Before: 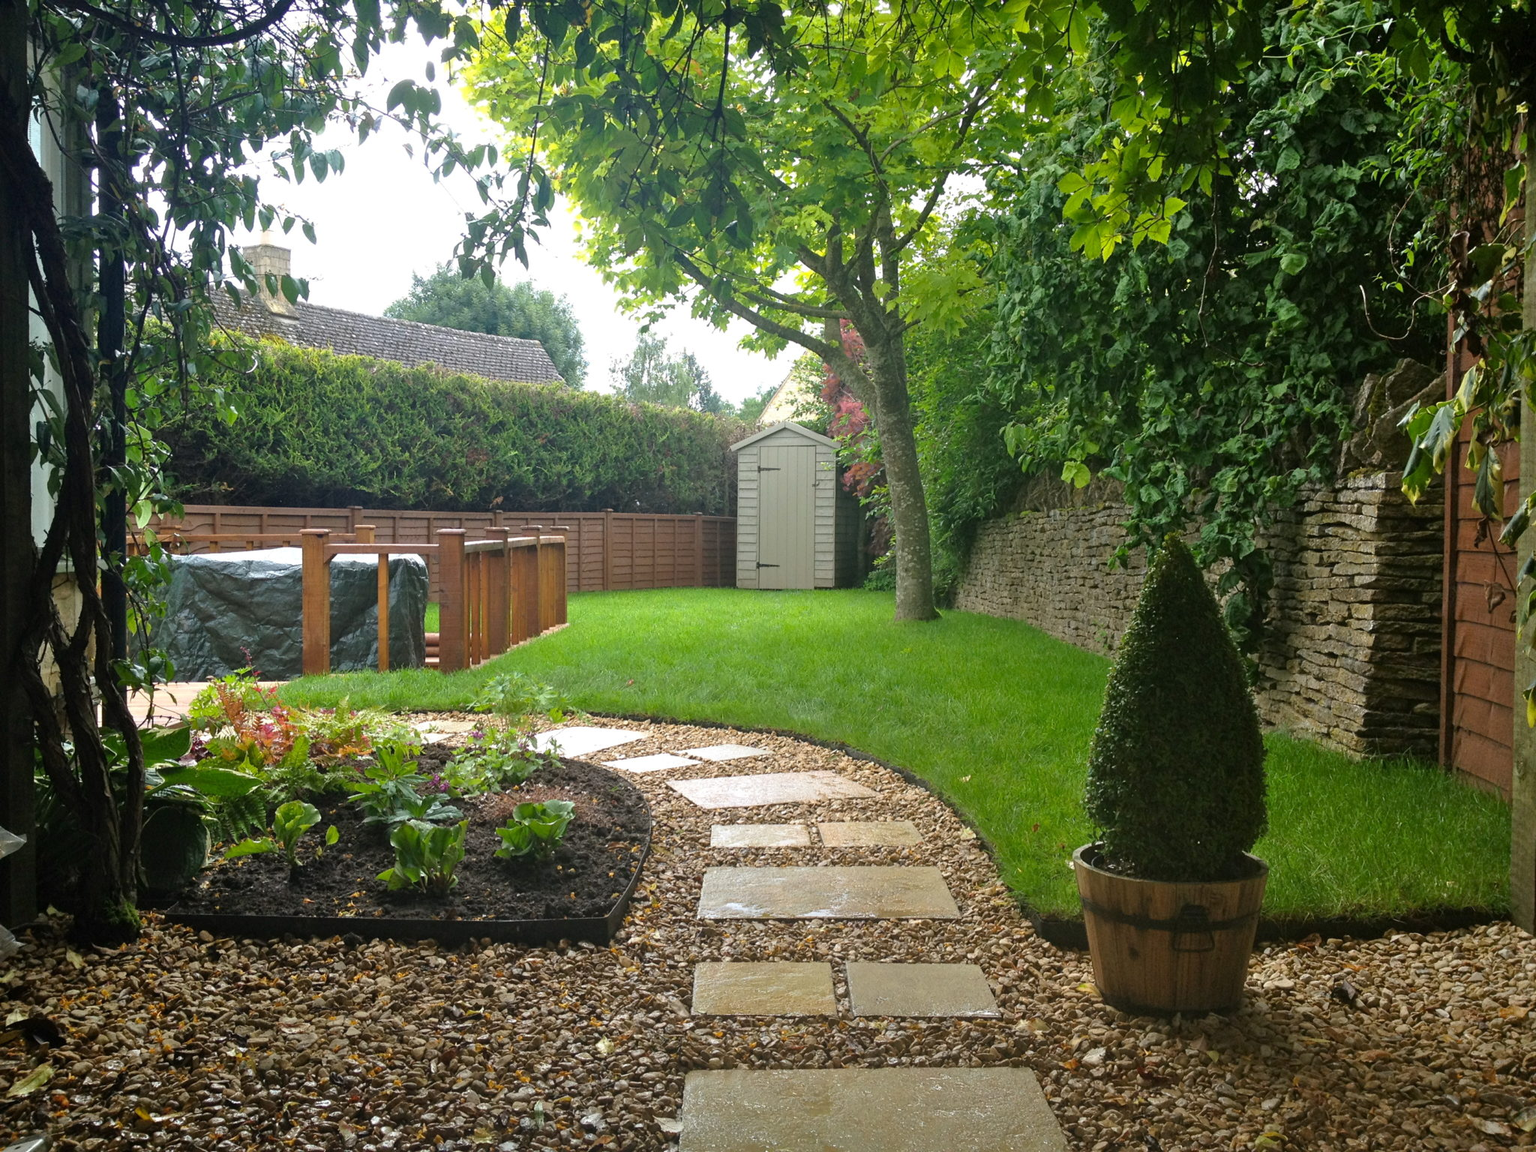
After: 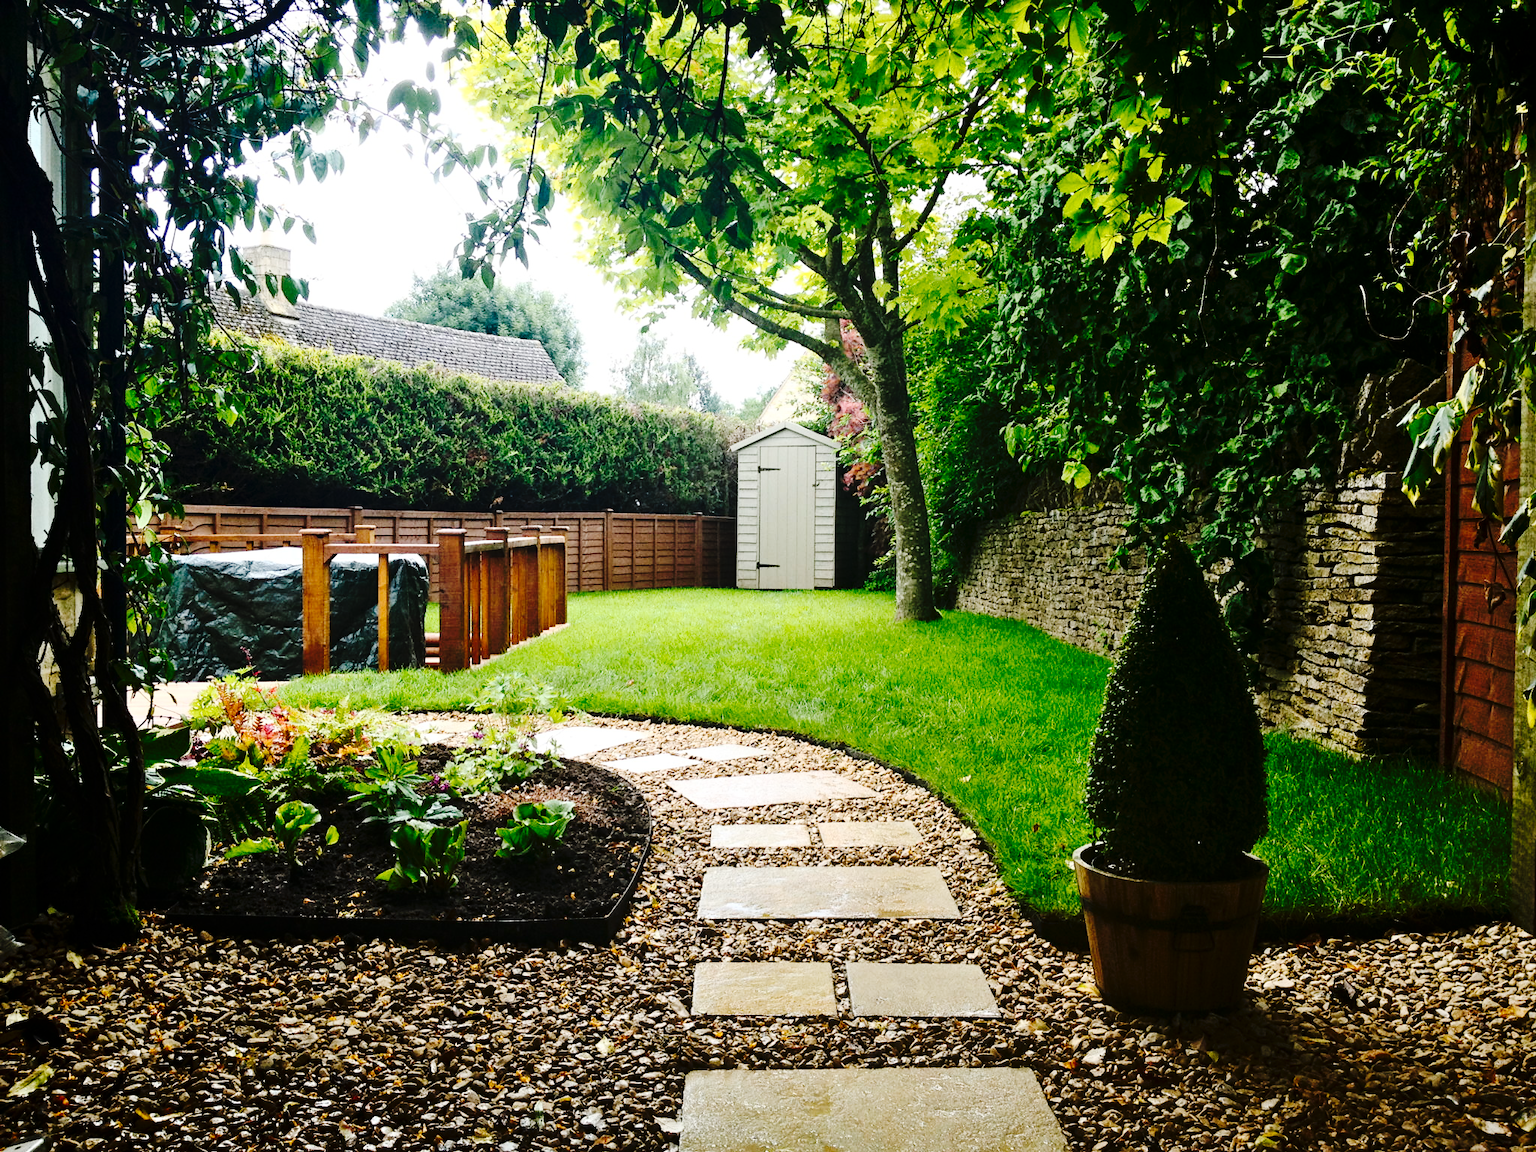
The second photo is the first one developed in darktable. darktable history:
contrast brightness saturation: contrast 0.28
tone curve: curves: ch0 [(0, 0) (0.003, 0.003) (0.011, 0.009) (0.025, 0.018) (0.044, 0.027) (0.069, 0.034) (0.1, 0.043) (0.136, 0.056) (0.177, 0.084) (0.224, 0.138) (0.277, 0.203) (0.335, 0.329) (0.399, 0.451) (0.468, 0.572) (0.543, 0.671) (0.623, 0.754) (0.709, 0.821) (0.801, 0.88) (0.898, 0.938) (1, 1)], preserve colors none
